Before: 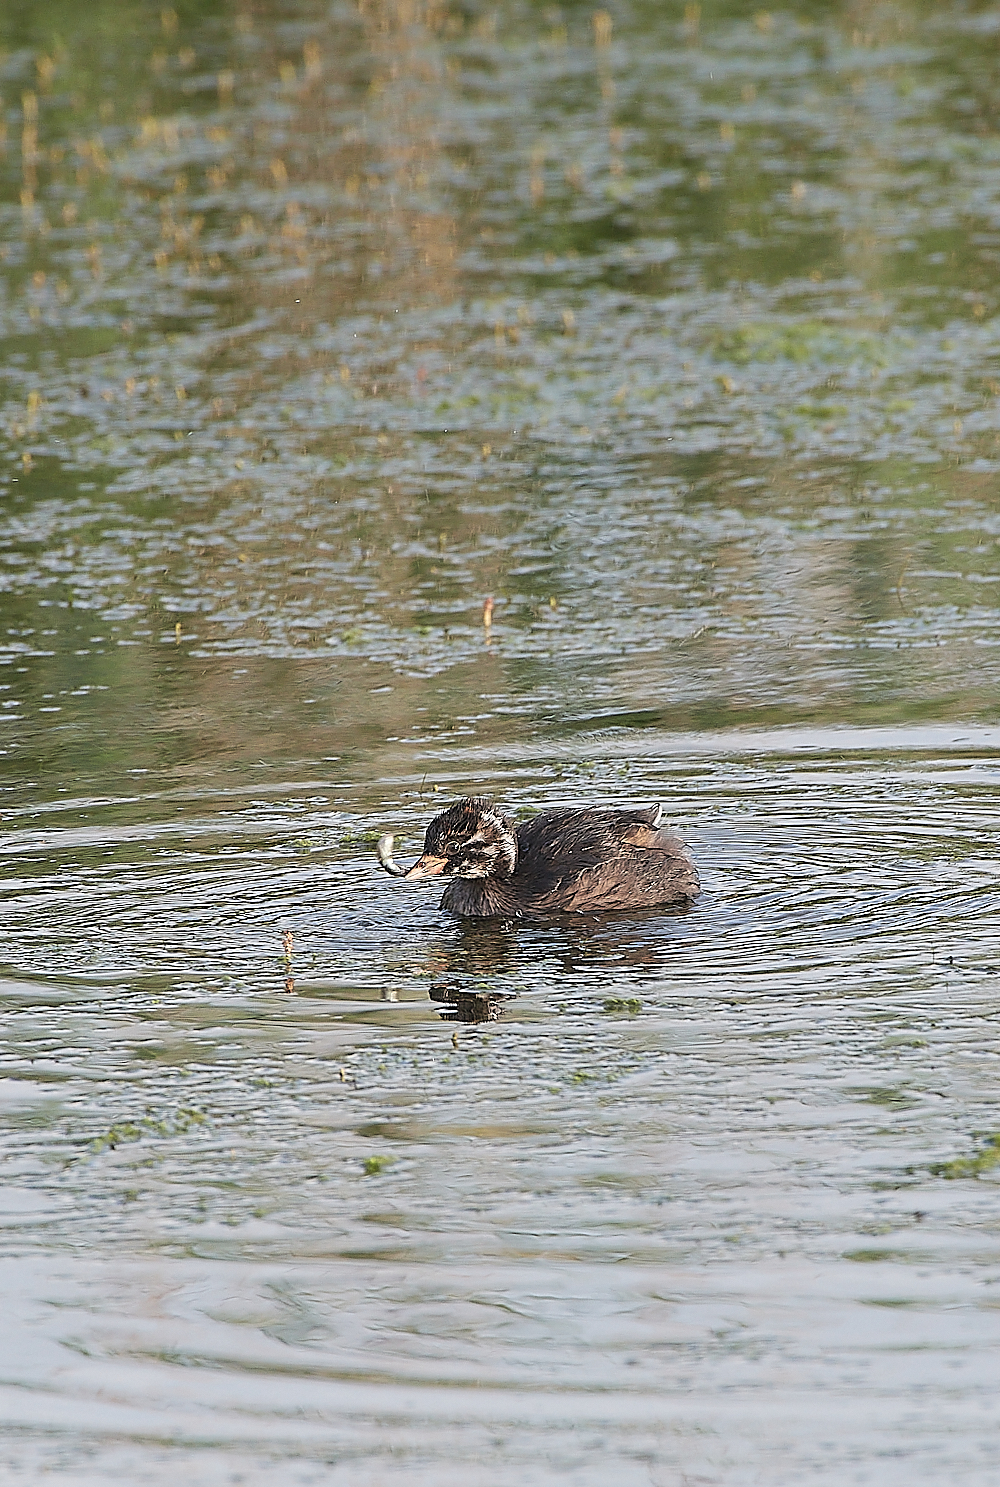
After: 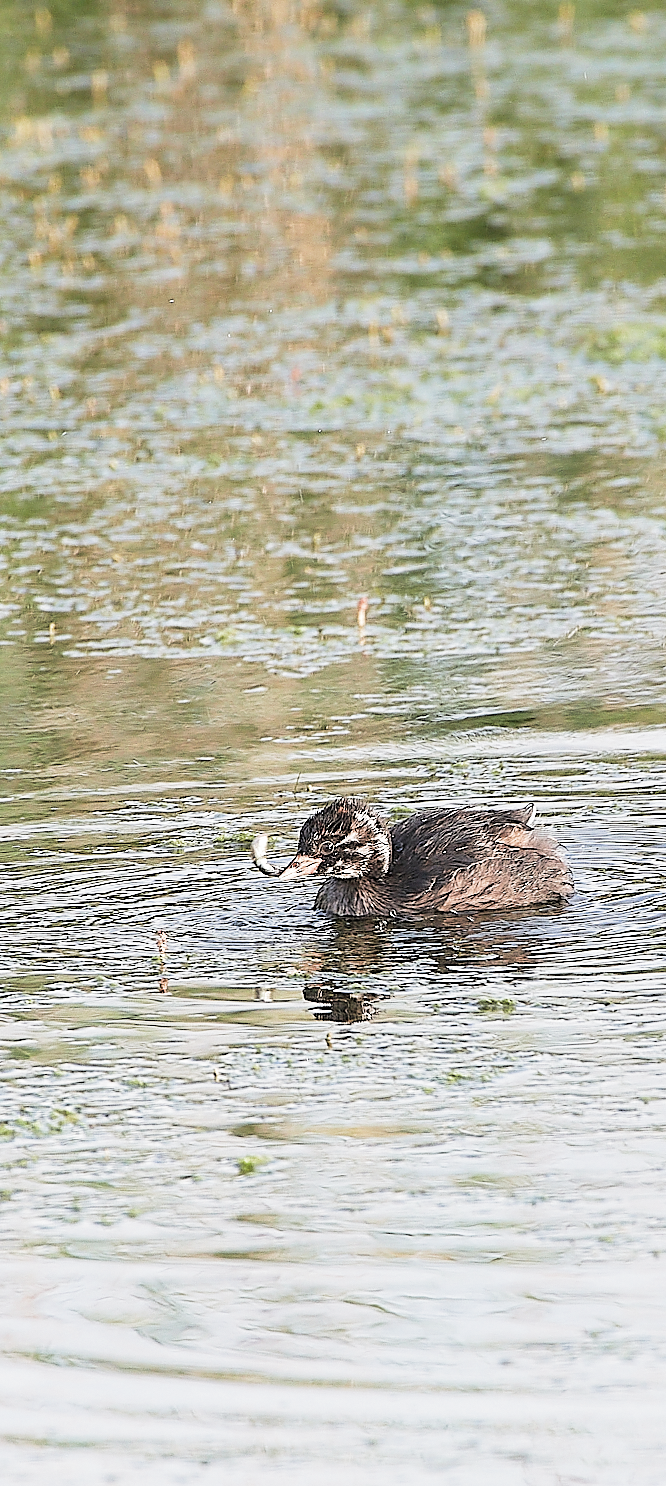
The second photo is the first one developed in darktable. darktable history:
filmic rgb: middle gray luminance 9.23%, black relative exposure -10.55 EV, white relative exposure 3.45 EV, threshold 6 EV, target black luminance 0%, hardness 5.98, latitude 59.69%, contrast 1.087, highlights saturation mix 5%, shadows ↔ highlights balance 29.23%, add noise in highlights 0, color science v3 (2019), use custom middle-gray values true, iterations of high-quality reconstruction 0, contrast in highlights soft, enable highlight reconstruction true
crop and rotate: left 12.673%, right 20.66%
